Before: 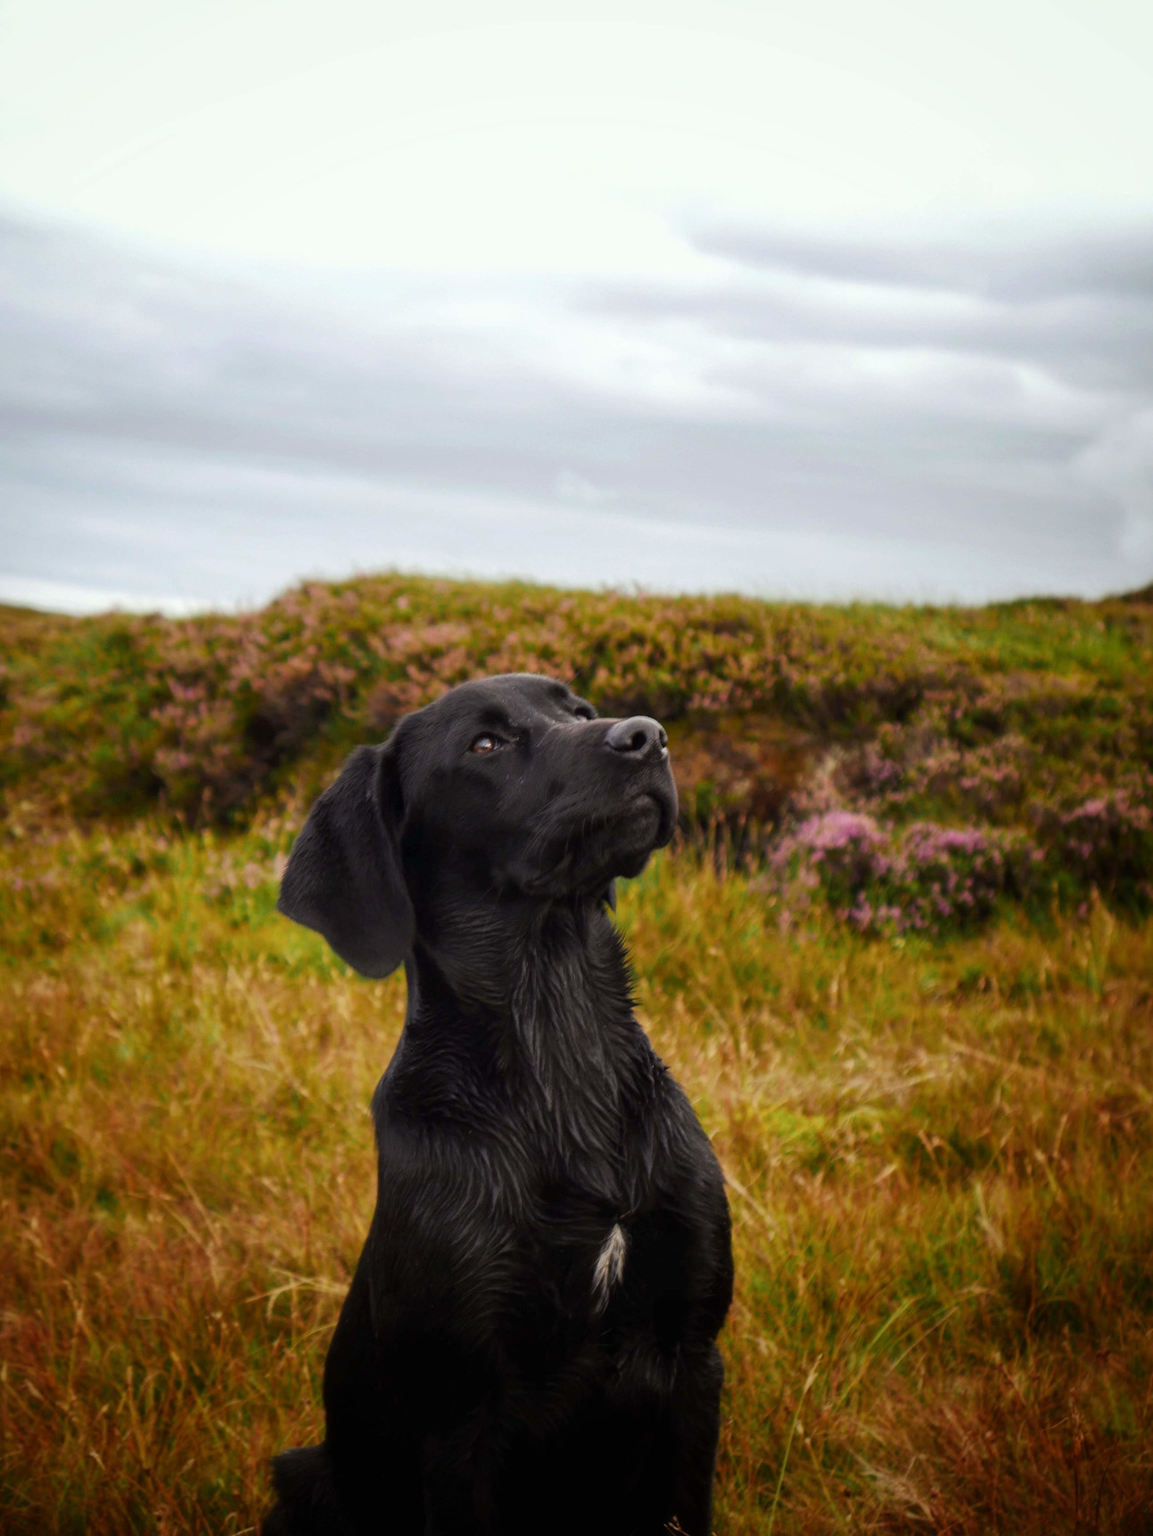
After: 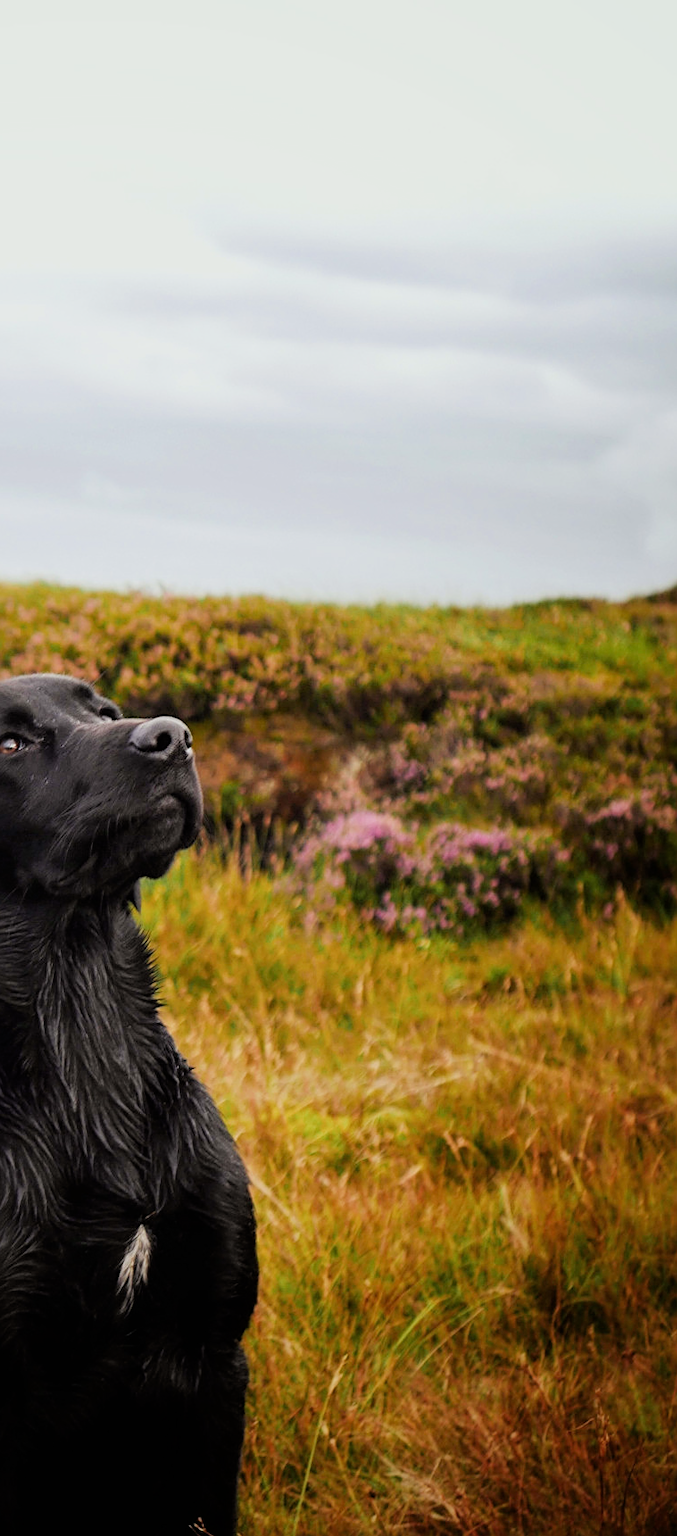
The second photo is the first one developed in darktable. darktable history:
filmic rgb: black relative exposure -7.65 EV, white relative exposure 4.56 EV, hardness 3.61
exposure: black level correction 0, exposure 0.7 EV, compensate highlight preservation false
sharpen: on, module defaults
crop: left 41.287%
